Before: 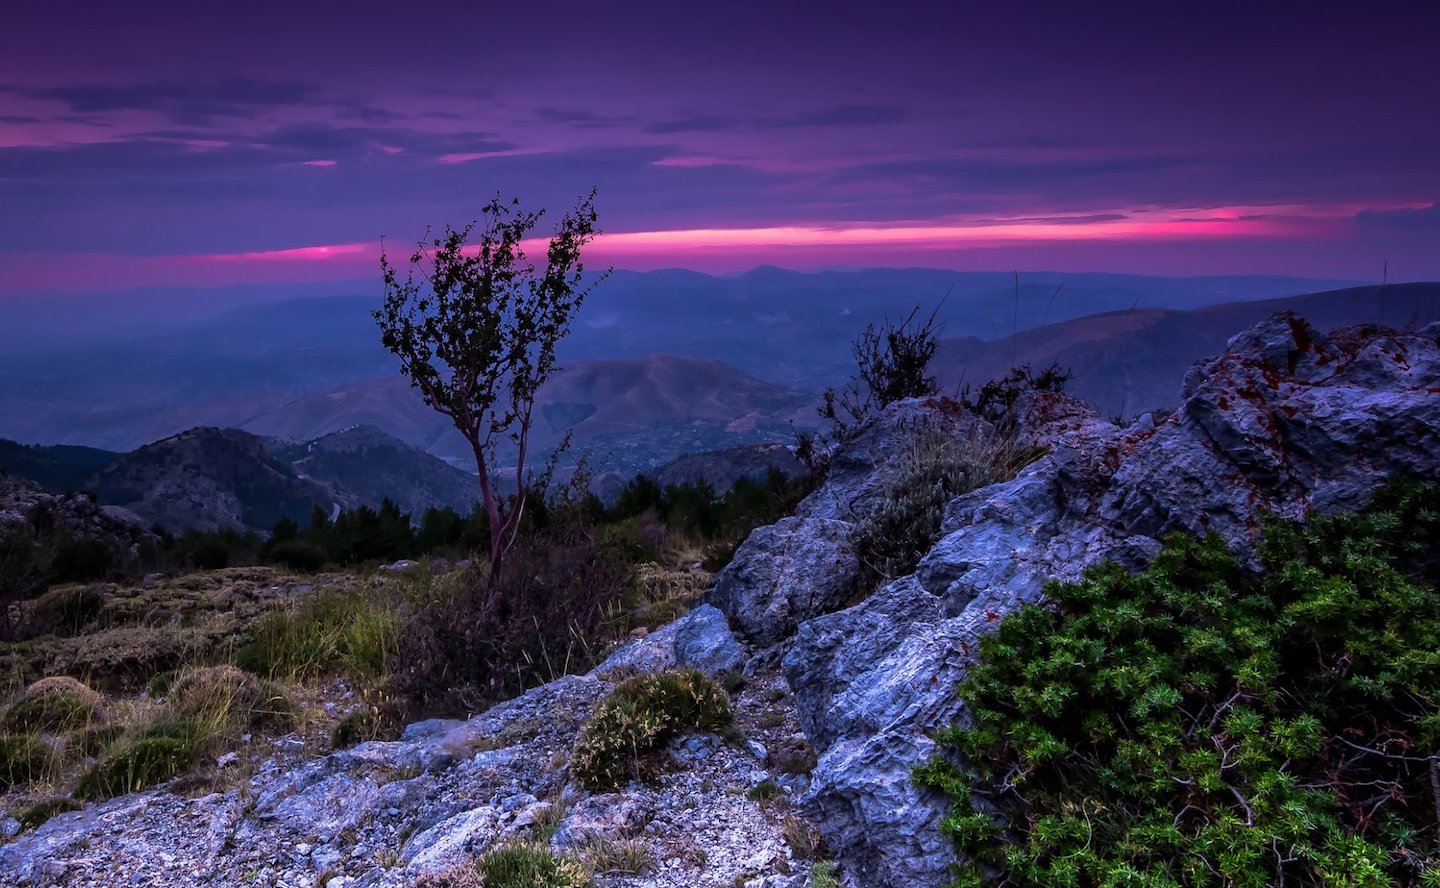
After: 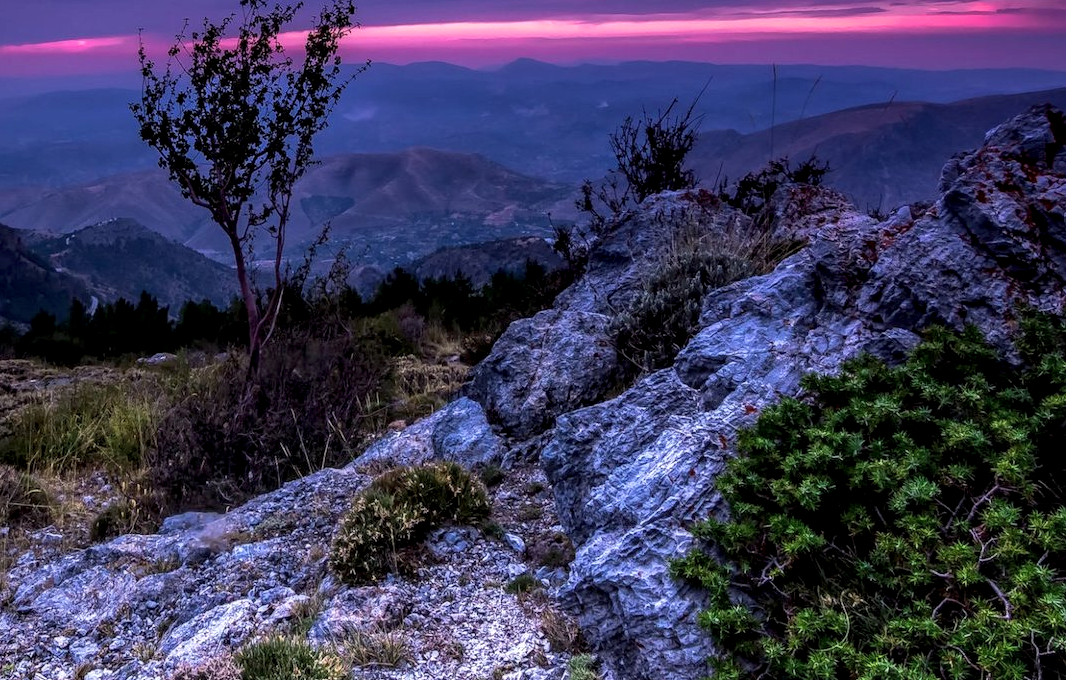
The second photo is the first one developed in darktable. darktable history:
crop: left 16.848%, top 23.337%, right 9.109%
local contrast: highlights 63%, detail 143%, midtone range 0.429
